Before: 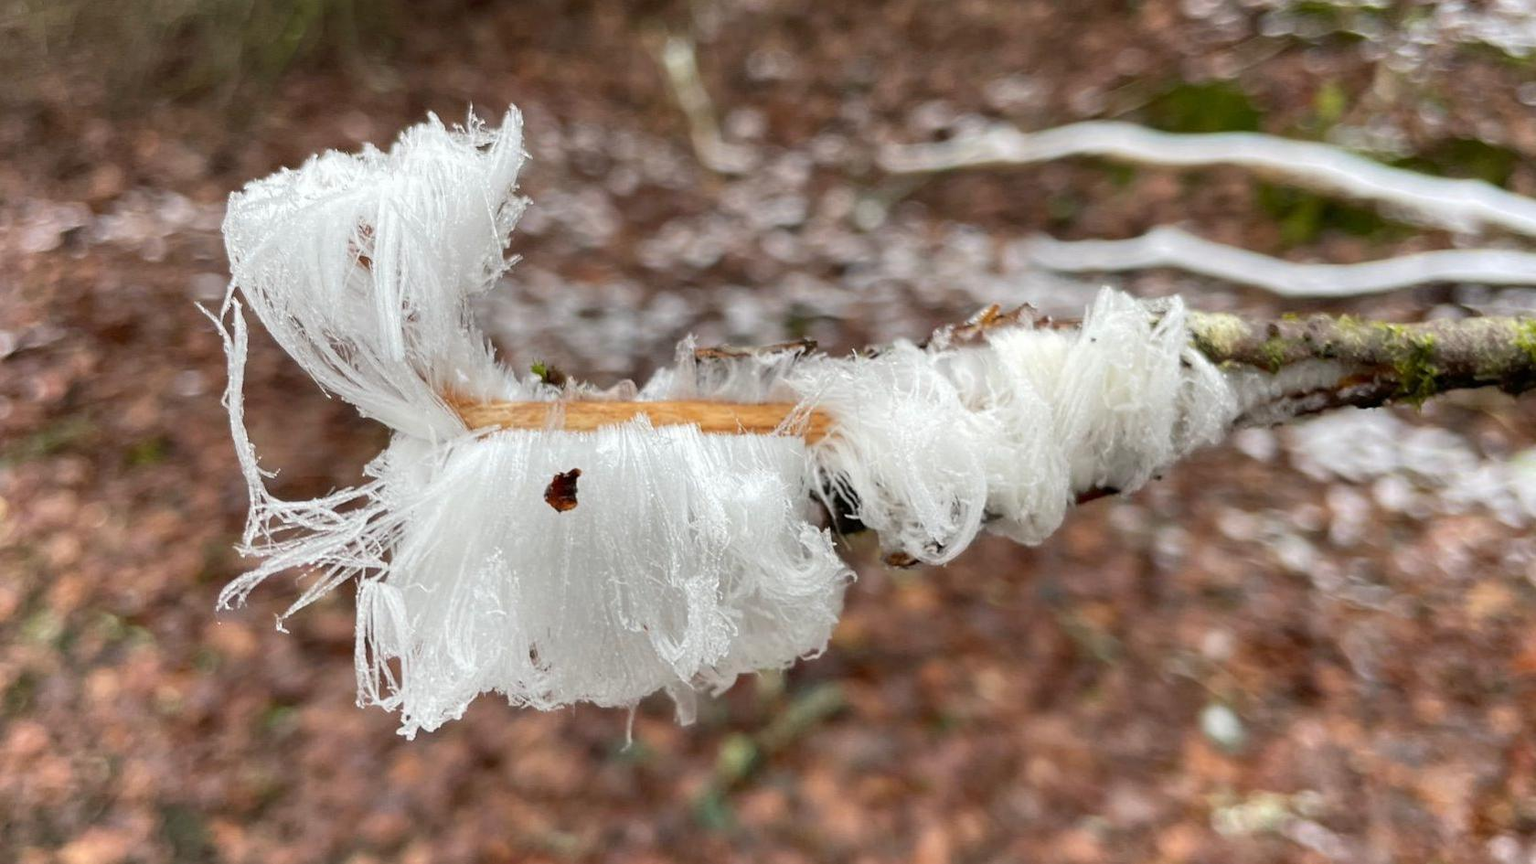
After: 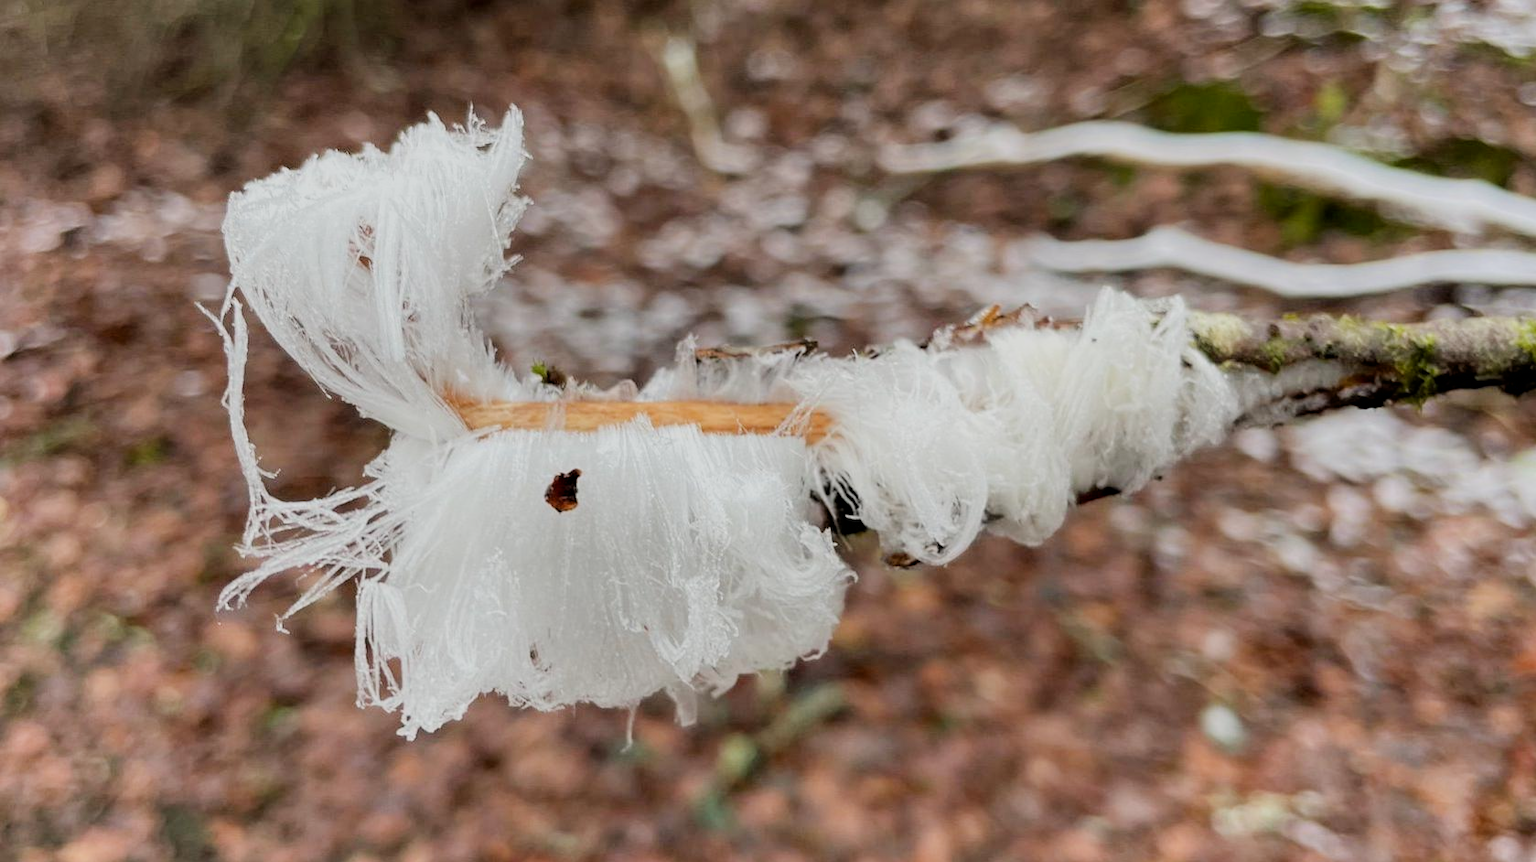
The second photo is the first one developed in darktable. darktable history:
crop: top 0.07%, bottom 0.098%
filmic rgb: black relative exposure -7.65 EV, white relative exposure 4.56 EV, hardness 3.61, iterations of high-quality reconstruction 0
exposure: black level correction 0.002, exposure 0.149 EV, compensate highlight preservation false
